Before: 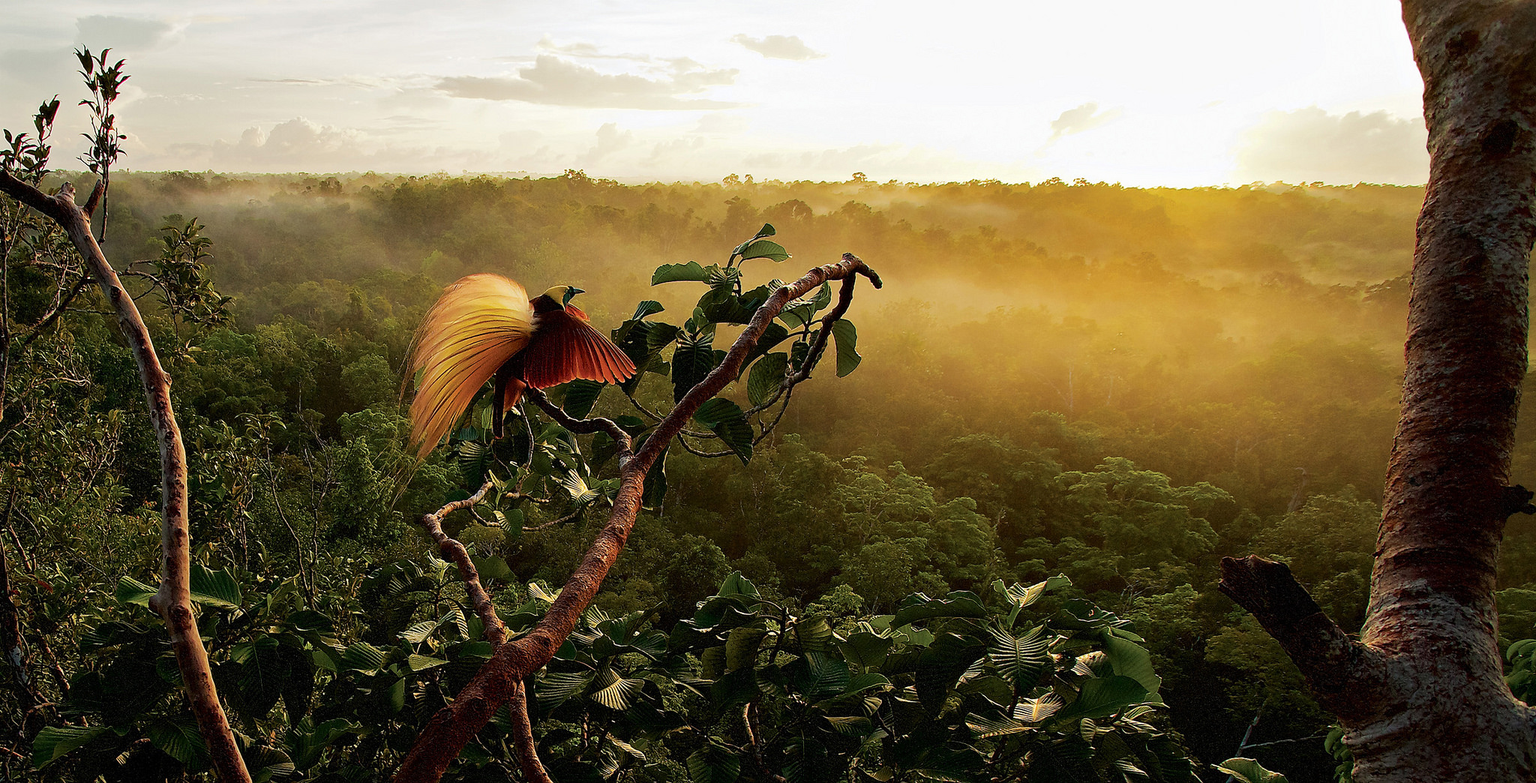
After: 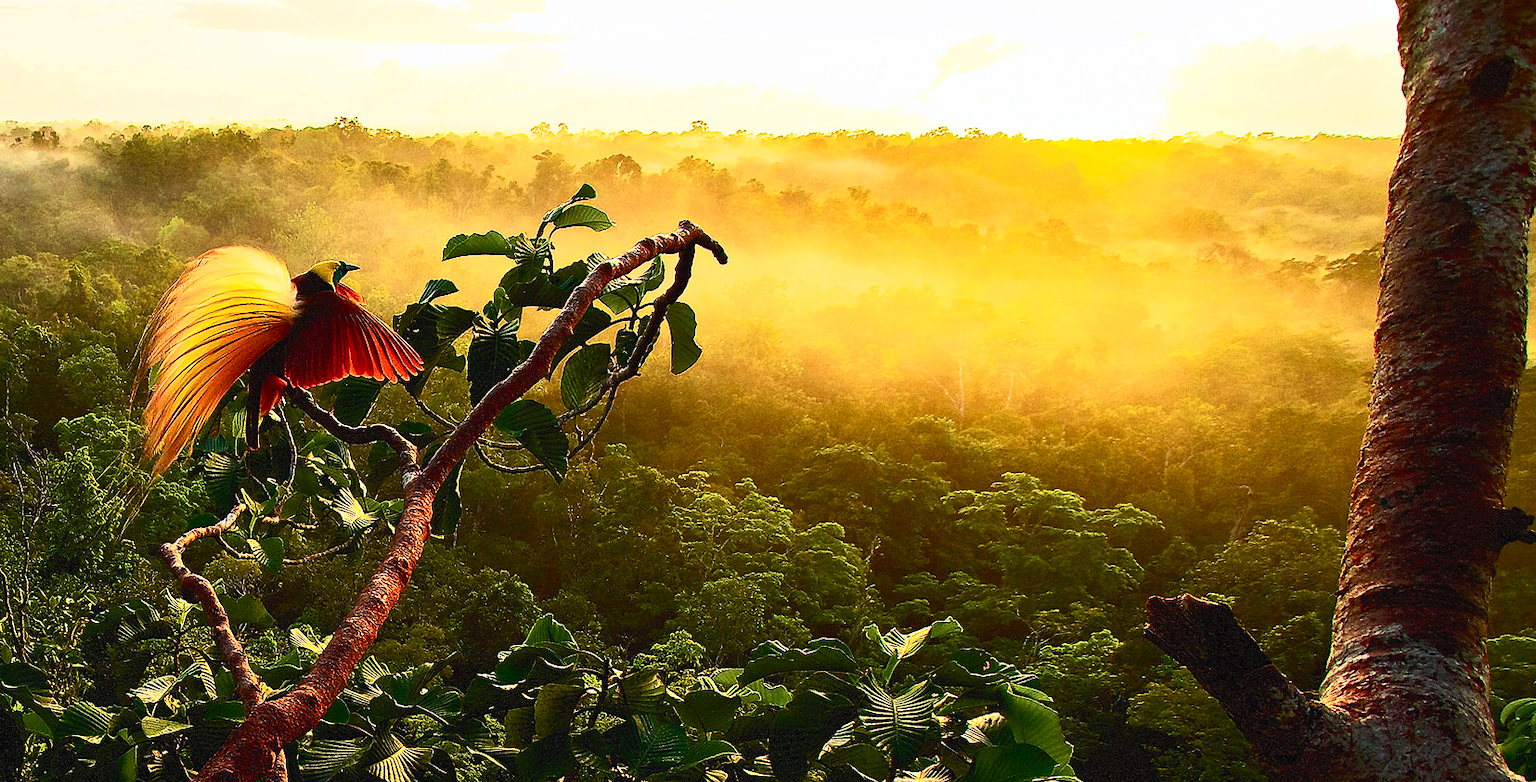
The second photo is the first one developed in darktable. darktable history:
contrast brightness saturation: contrast 0.83, brightness 0.59, saturation 0.59
color balance rgb: on, module defaults
crop: left 19.159%, top 9.58%, bottom 9.58%
tone equalizer: -8 EV 0.25 EV, -7 EV 0.417 EV, -6 EV 0.417 EV, -5 EV 0.25 EV, -3 EV -0.25 EV, -2 EV -0.417 EV, -1 EV -0.417 EV, +0 EV -0.25 EV, edges refinement/feathering 500, mask exposure compensation -1.57 EV, preserve details guided filter
